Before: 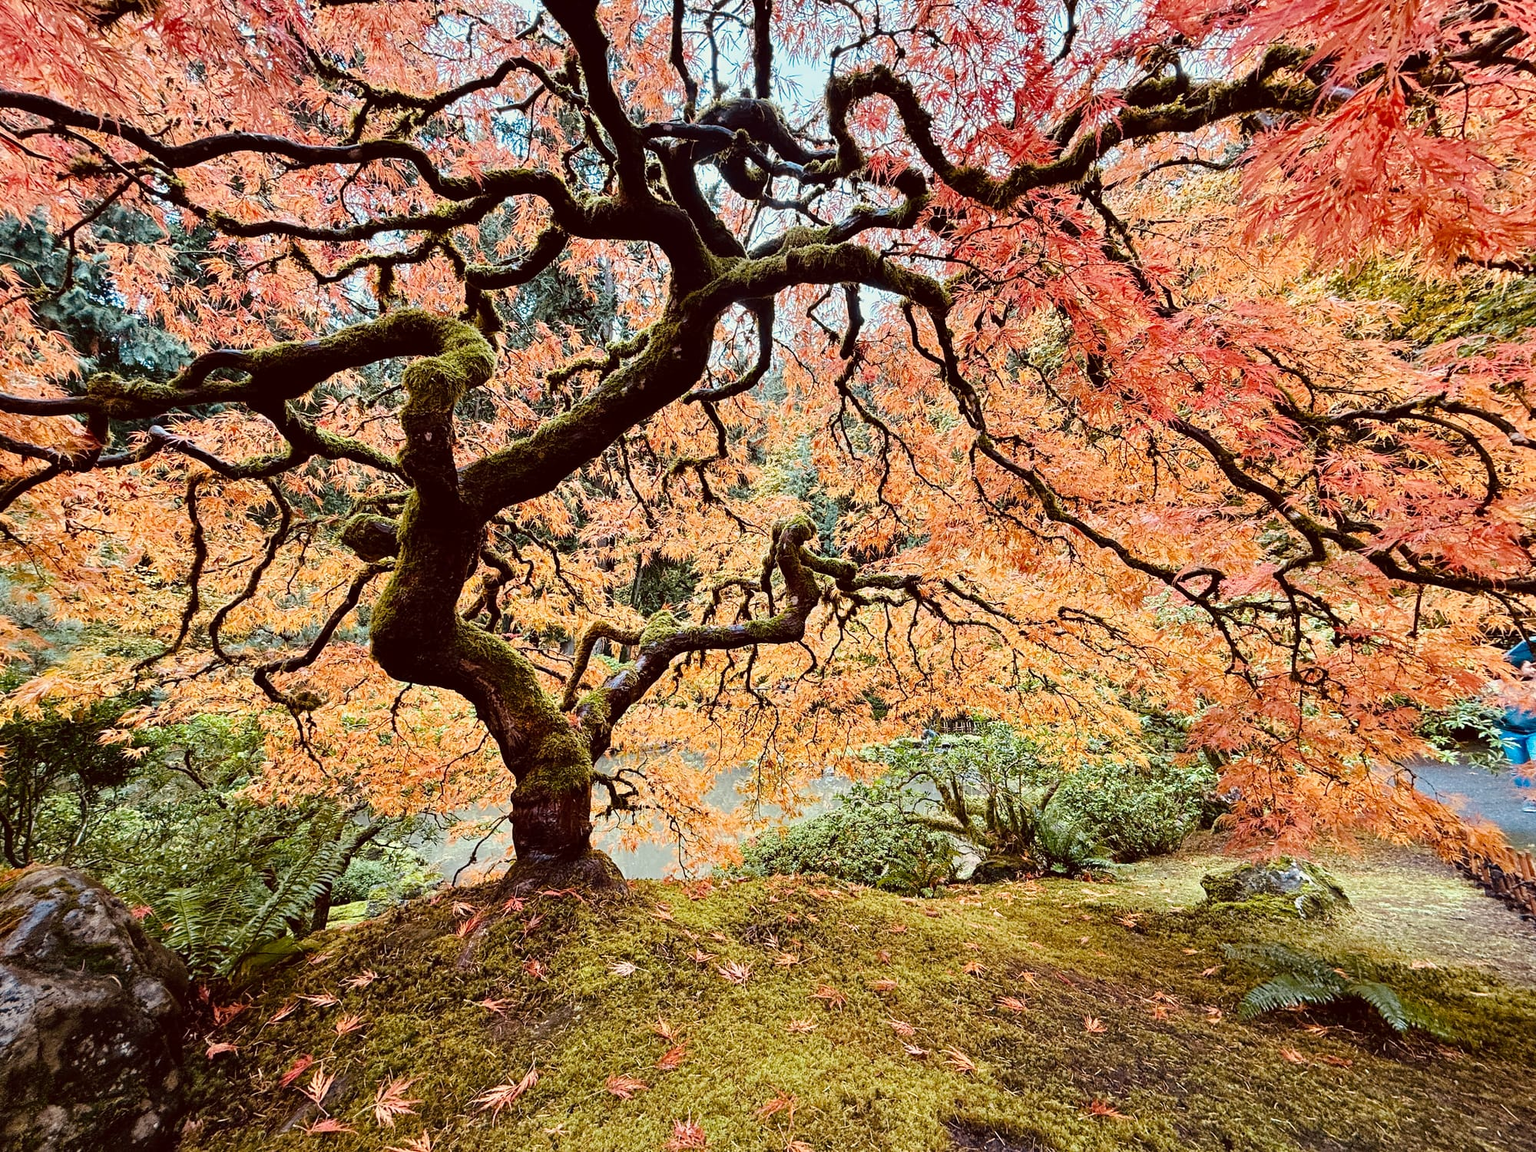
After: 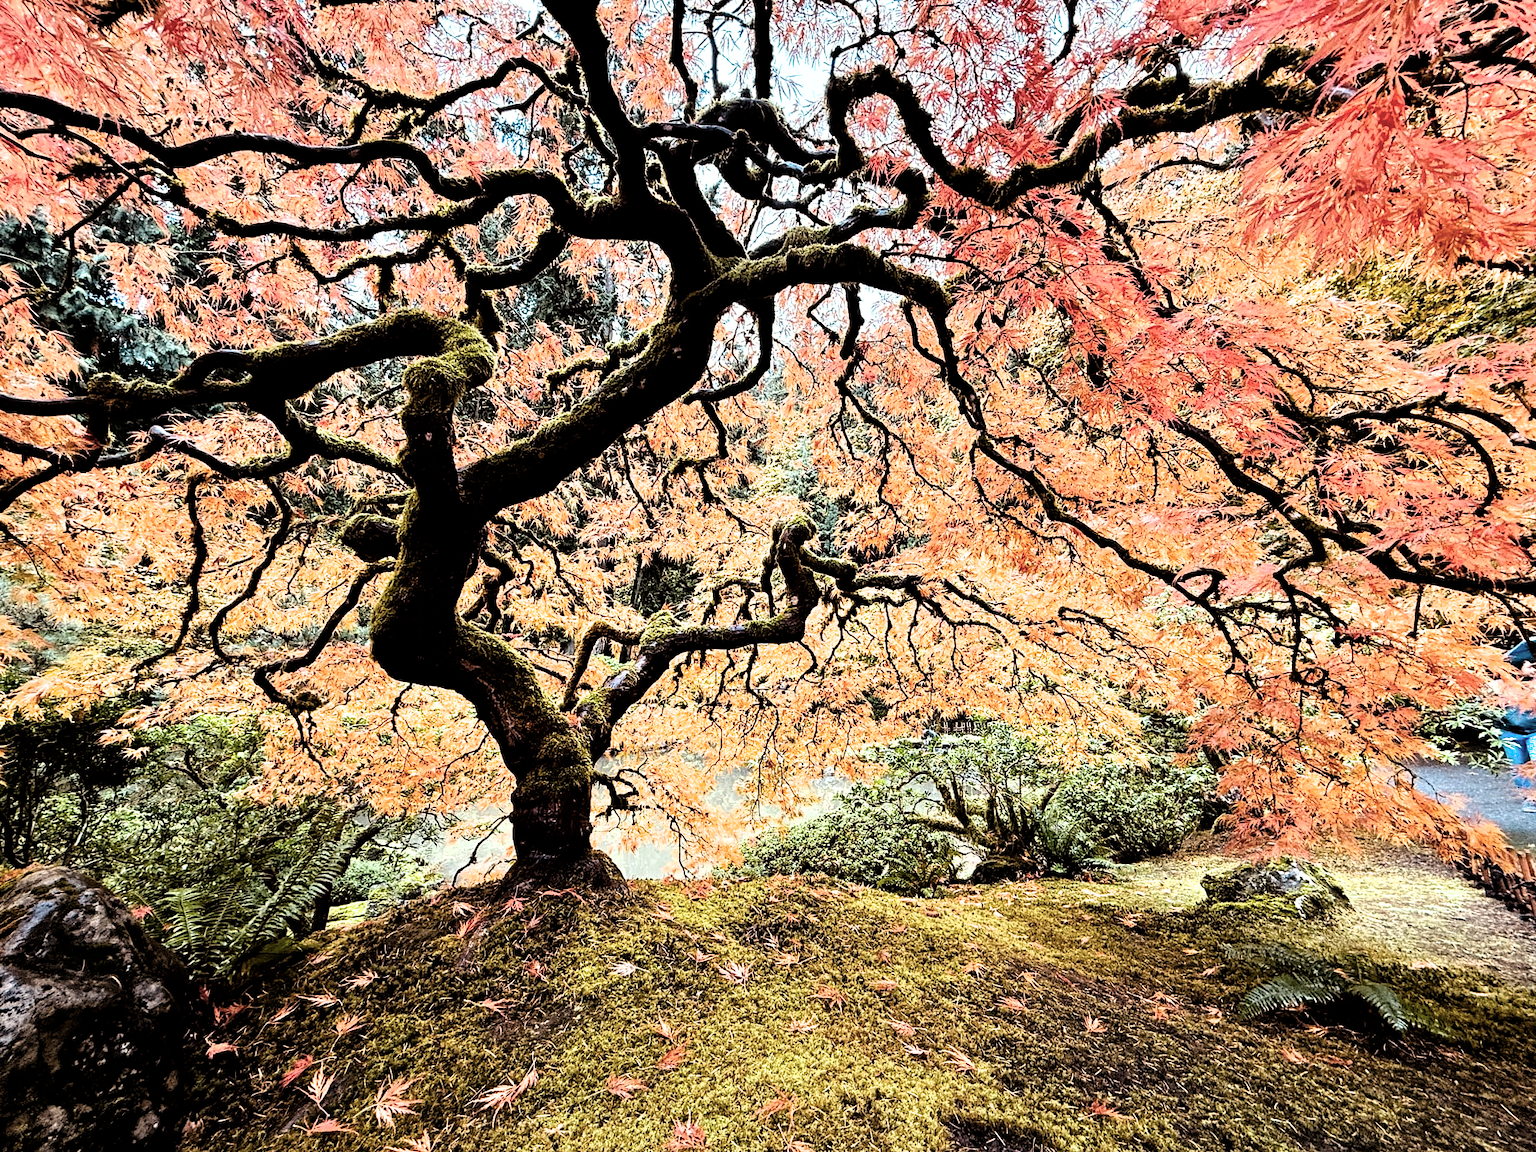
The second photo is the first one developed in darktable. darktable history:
exposure: exposure -0.05 EV
filmic rgb: black relative exposure -8.2 EV, white relative exposure 2.2 EV, threshold 3 EV, hardness 7.11, latitude 85.74%, contrast 1.696, highlights saturation mix -4%, shadows ↔ highlights balance -2.69%, color science v5 (2021), contrast in shadows safe, contrast in highlights safe, enable highlight reconstruction true
